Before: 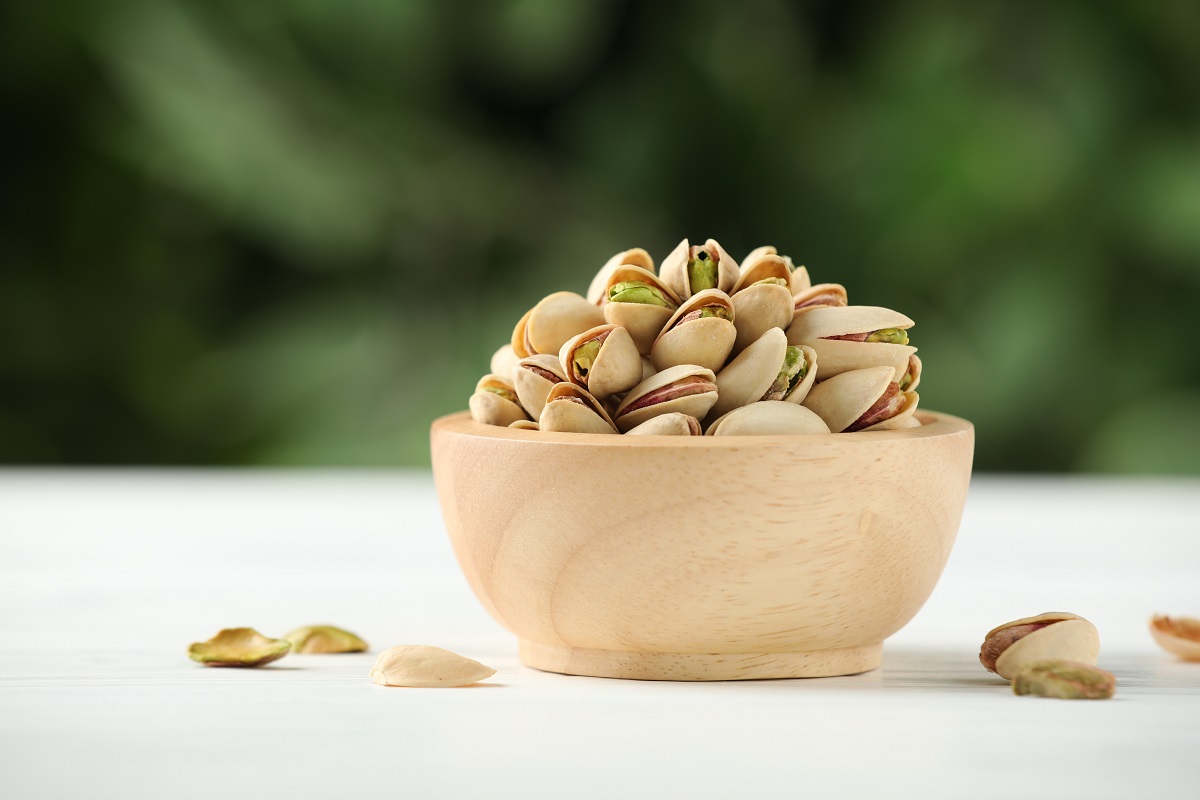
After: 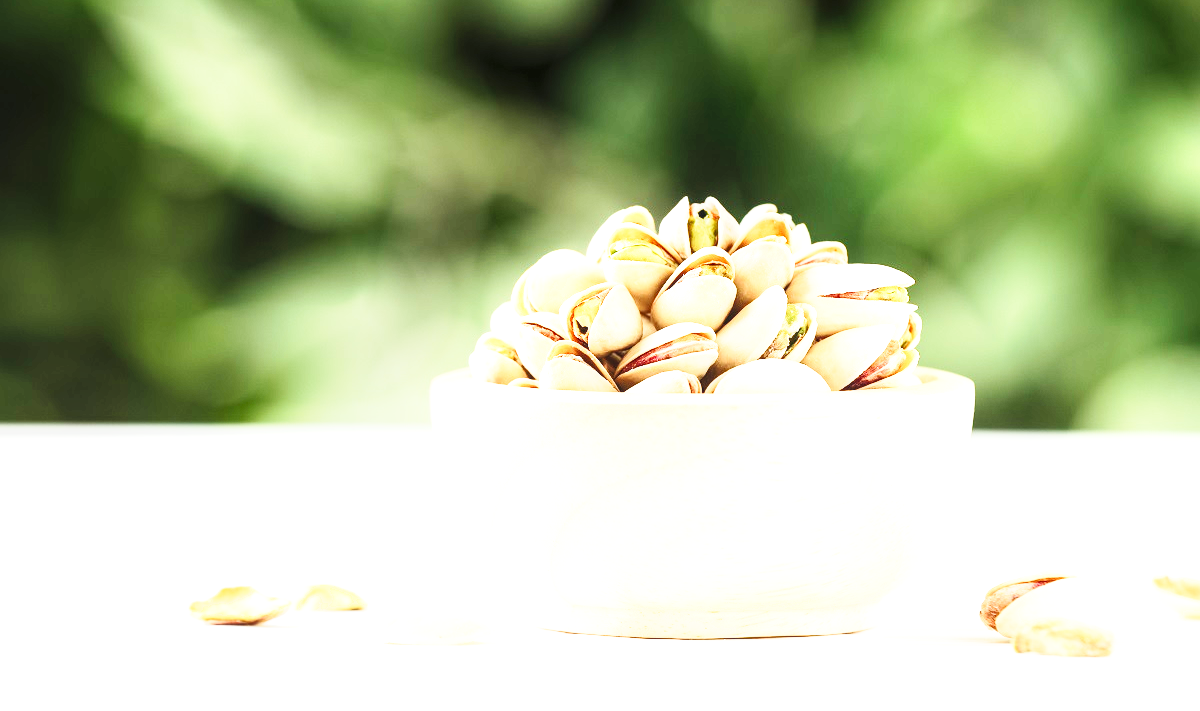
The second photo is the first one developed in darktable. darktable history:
crop and rotate: top 5.458%, bottom 5.636%
exposure: black level correction 0, exposure 0.902 EV, compensate highlight preservation false
shadows and highlights: shadows -1.55, highlights 40.78
base curve: curves: ch0 [(0, 0) (0.018, 0.026) (0.143, 0.37) (0.33, 0.731) (0.458, 0.853) (0.735, 0.965) (0.905, 0.986) (1, 1)], preserve colors none
local contrast: on, module defaults
tone equalizer: -8 EV -0.451 EV, -7 EV -0.427 EV, -6 EV -0.336 EV, -5 EV -0.19 EV, -3 EV 0.229 EV, -2 EV 0.309 EV, -1 EV 0.415 EV, +0 EV 0.432 EV
